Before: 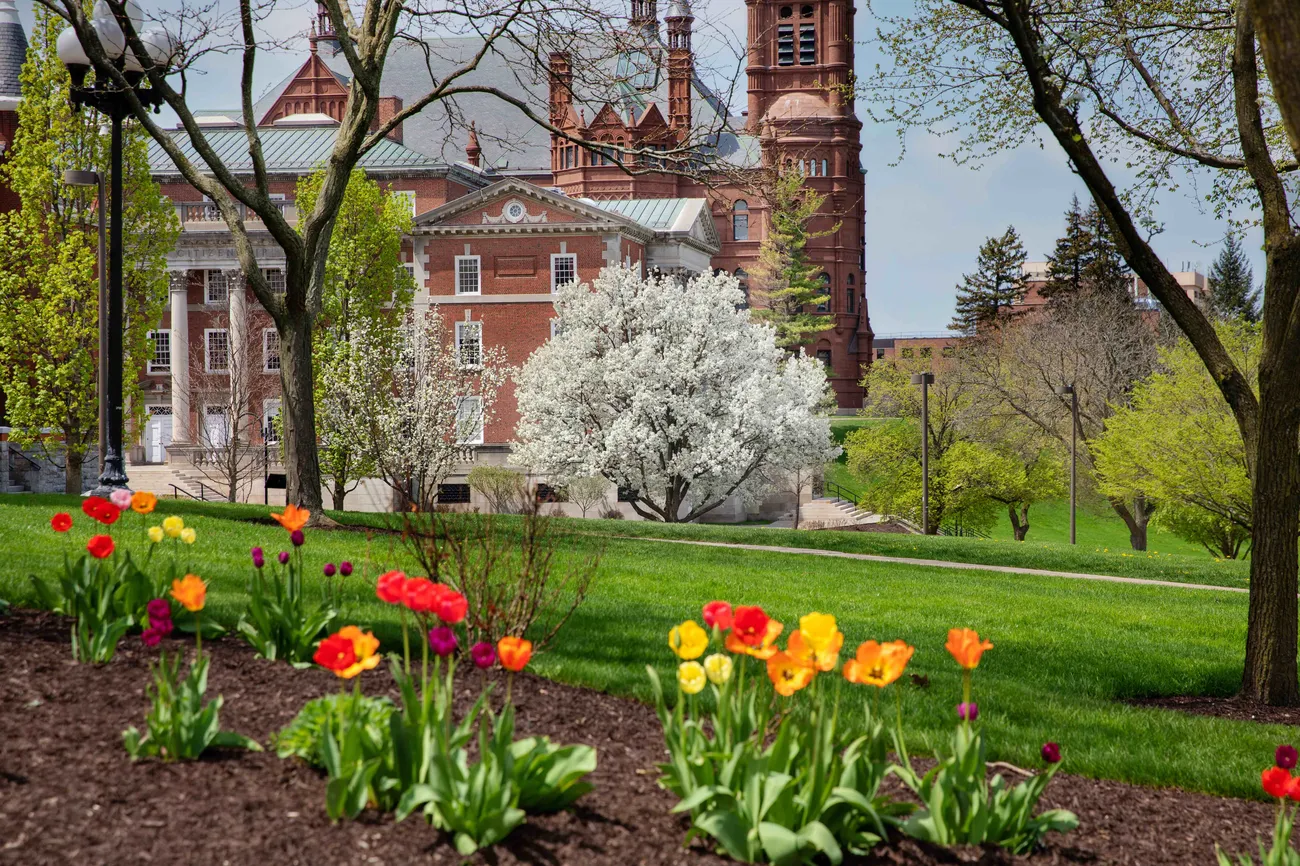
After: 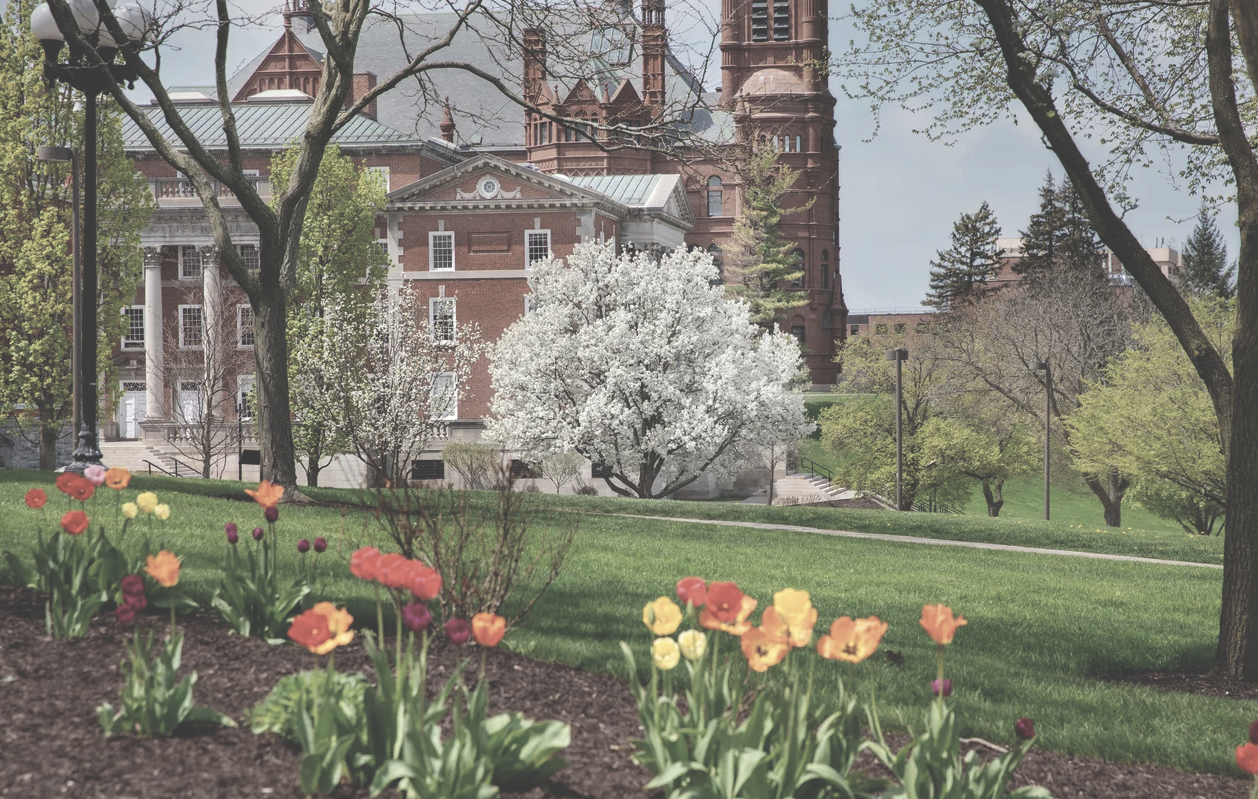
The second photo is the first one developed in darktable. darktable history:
color correction: highlights b* -0.019, saturation 0.534
color calibration: illuminant same as pipeline (D50), adaptation XYZ, x 0.347, y 0.359, temperature 5021.87 K, gamut compression 1.72
crop: left 2.002%, top 2.78%, right 1.154%, bottom 4.95%
exposure: black level correction -0.042, exposure 0.063 EV, compensate highlight preservation false
